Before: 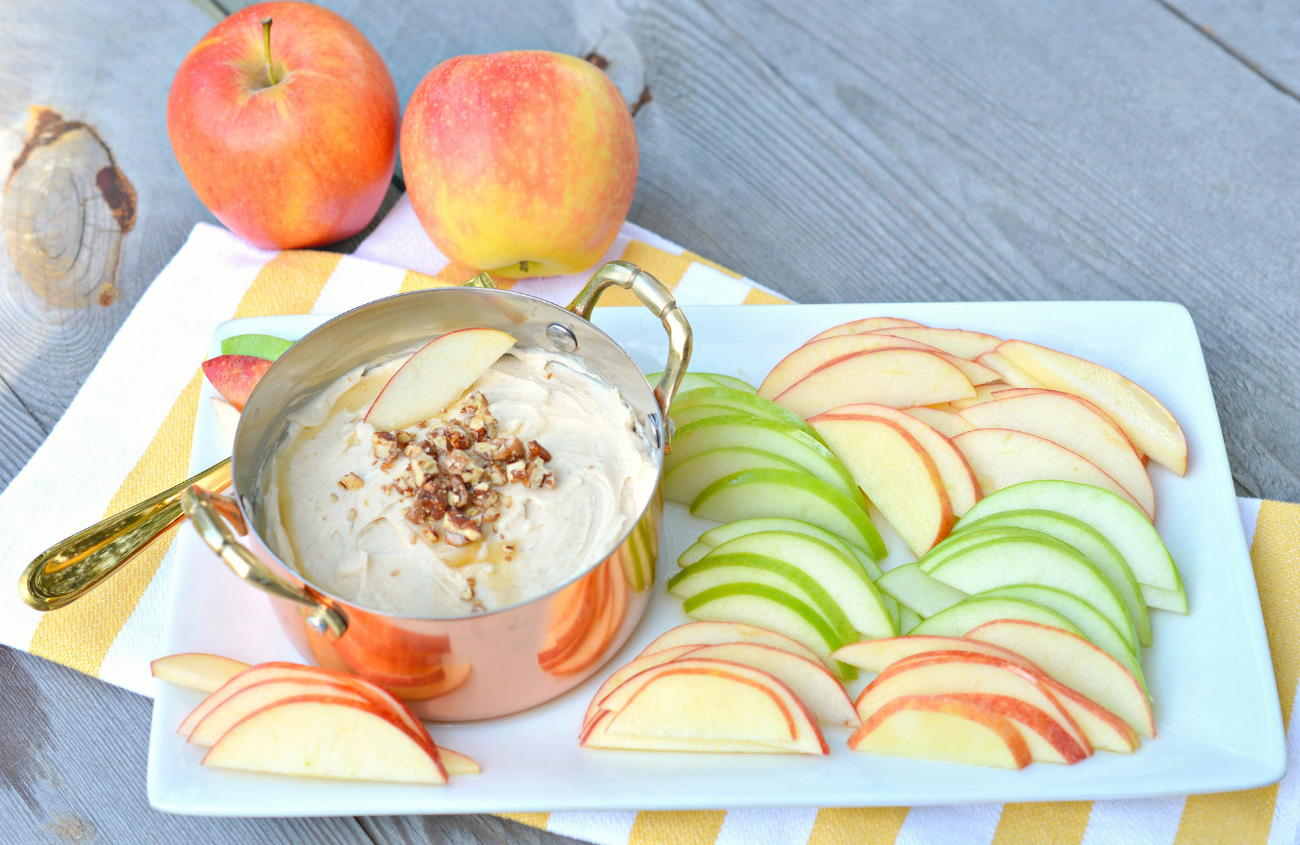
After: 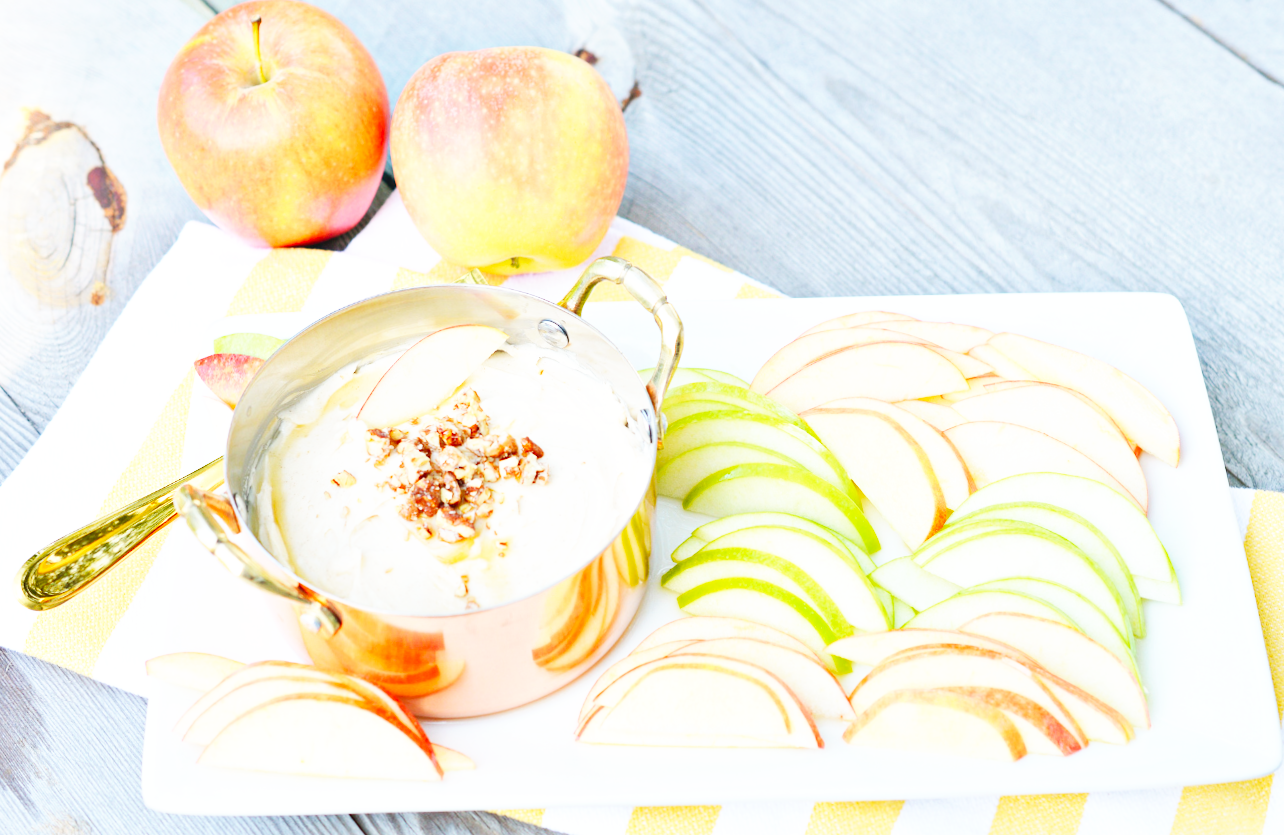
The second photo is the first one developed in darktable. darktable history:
base curve: curves: ch0 [(0, 0) (0.007, 0.004) (0.027, 0.03) (0.046, 0.07) (0.207, 0.54) (0.442, 0.872) (0.673, 0.972) (1, 1)], preserve colors none
rotate and perspective: rotation -0.45°, automatic cropping original format, crop left 0.008, crop right 0.992, crop top 0.012, crop bottom 0.988
